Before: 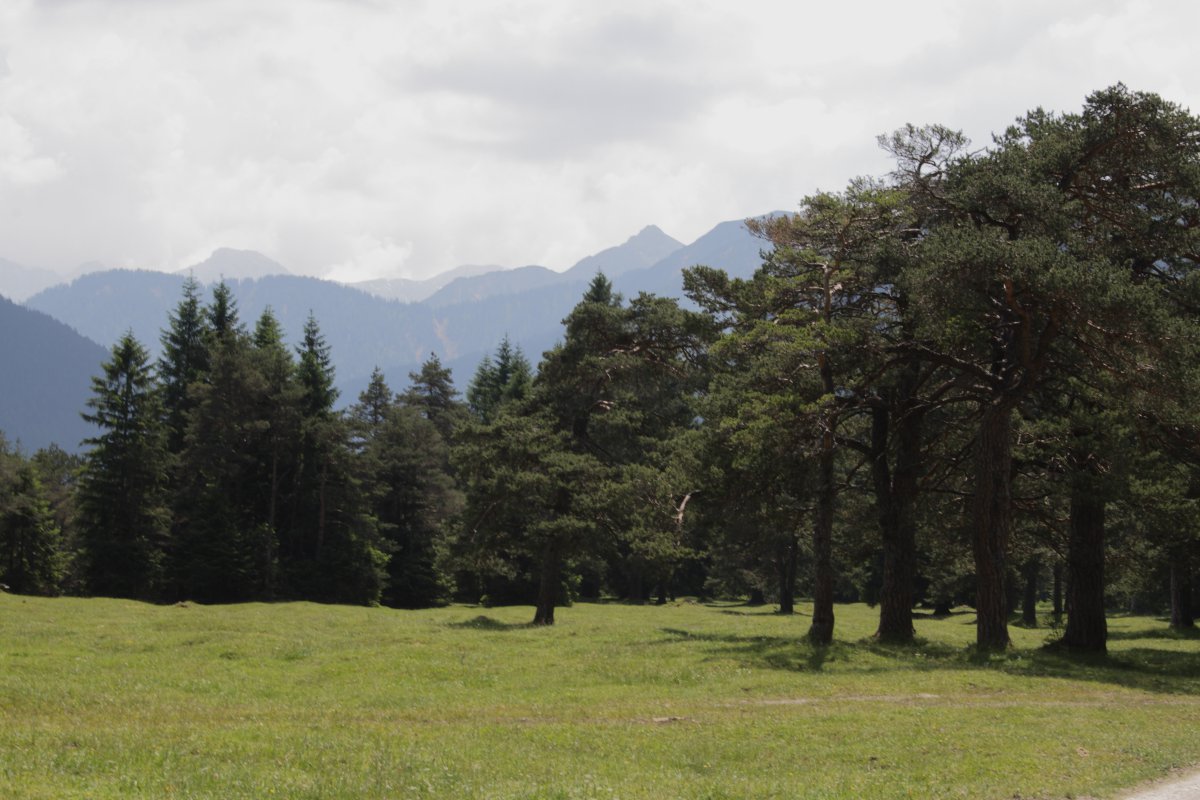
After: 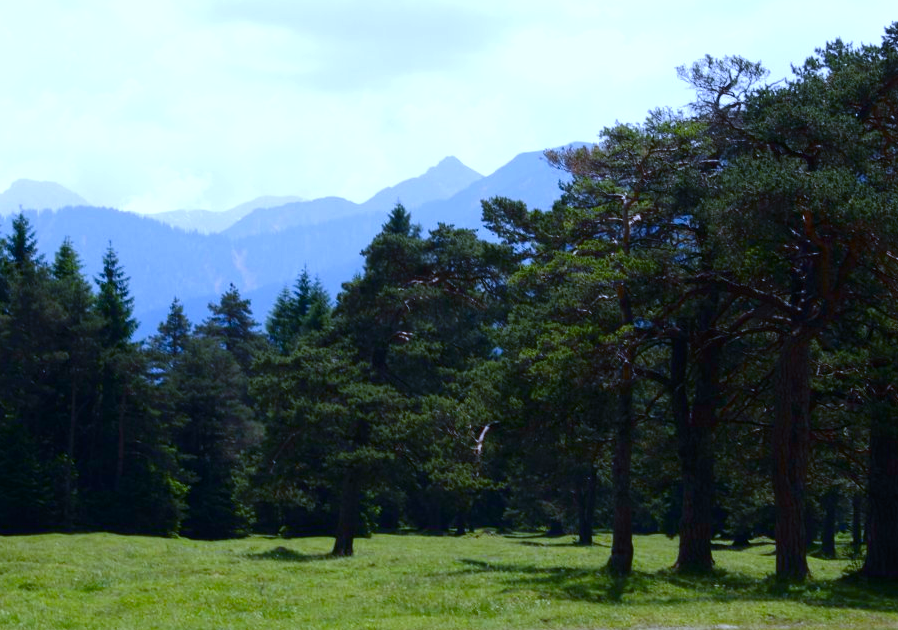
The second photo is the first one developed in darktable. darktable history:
crop: left 16.768%, top 8.653%, right 8.362%, bottom 12.485%
contrast brightness saturation: contrast 0.12, brightness -0.12, saturation 0.2
color balance rgb: perceptual saturation grading › global saturation 25%, perceptual saturation grading › highlights -50%, perceptual saturation grading › shadows 30%, perceptual brilliance grading › global brilliance 12%, global vibrance 20%
white balance: red 0.871, blue 1.249
